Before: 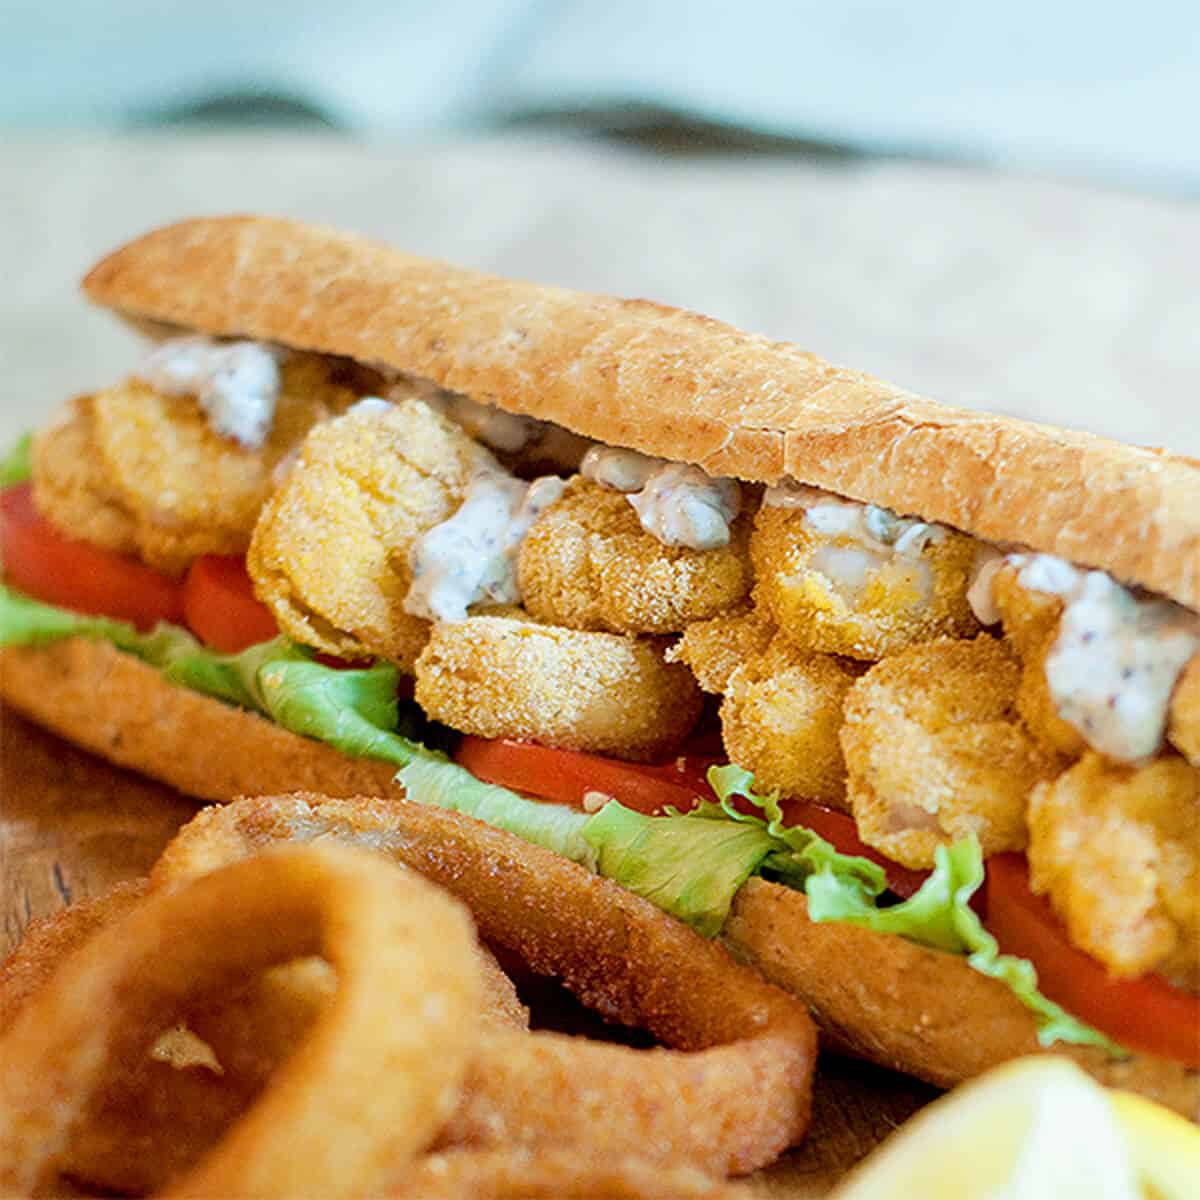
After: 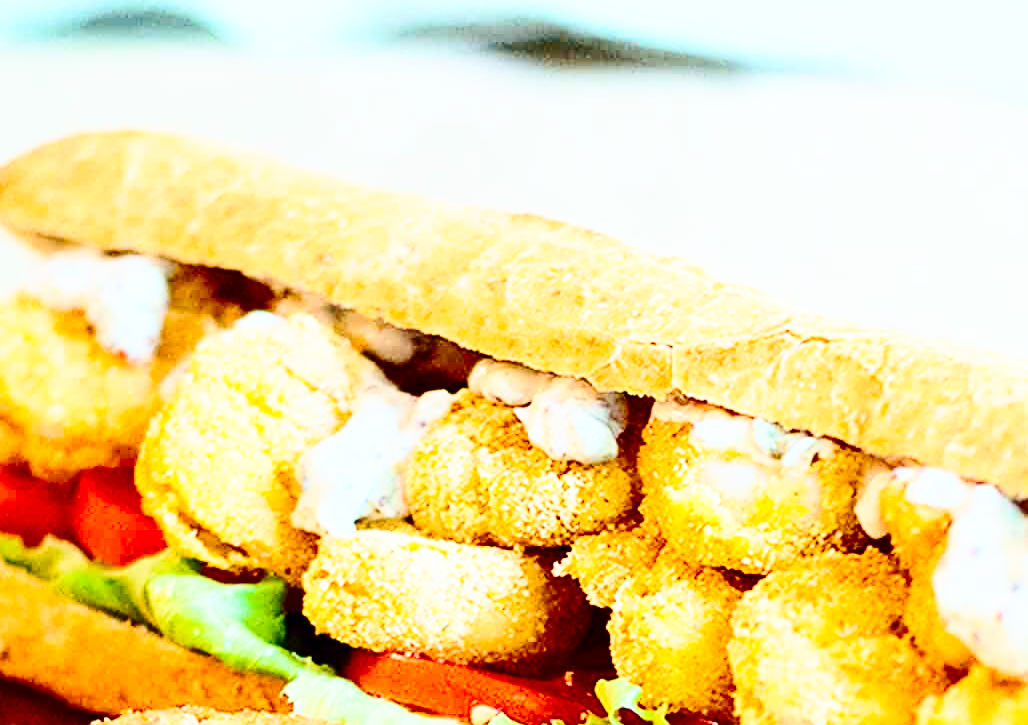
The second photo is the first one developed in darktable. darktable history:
crop and rotate: left 9.345%, top 7.22%, right 4.982%, bottom 32.331%
base curve: curves: ch0 [(0, 0) (0.028, 0.03) (0.121, 0.232) (0.46, 0.748) (0.859, 0.968) (1, 1)], preserve colors none
contrast brightness saturation: contrast 0.4, brightness 0.05, saturation 0.25
